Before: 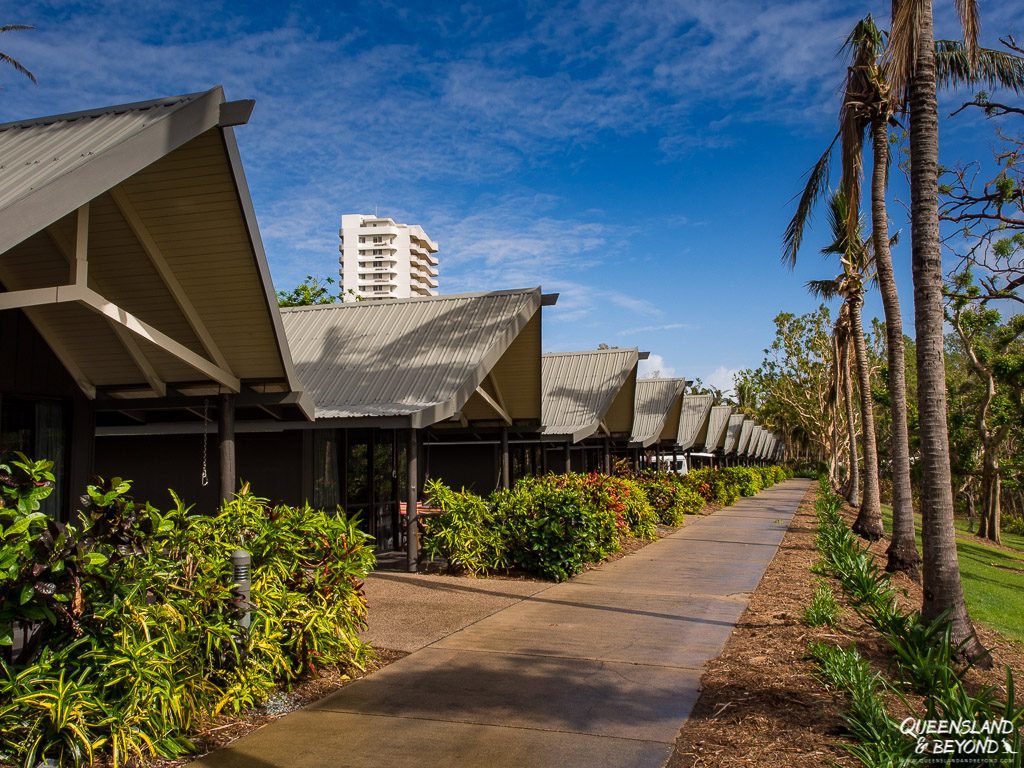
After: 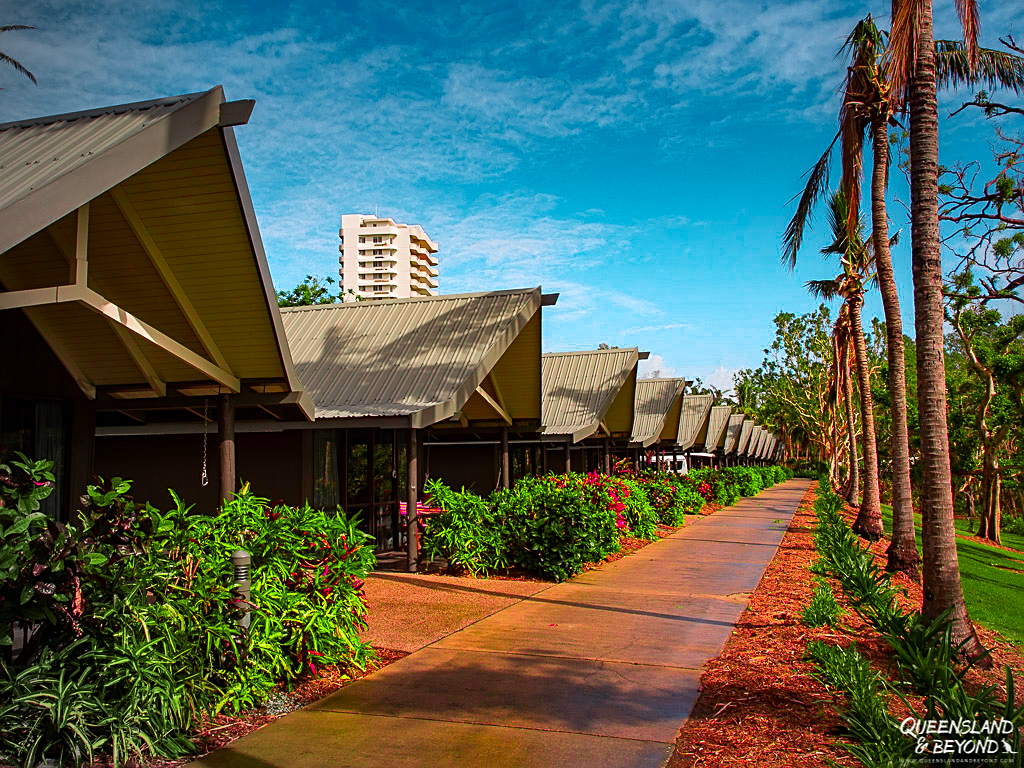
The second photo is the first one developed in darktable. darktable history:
sharpen: on, module defaults
exposure: exposure -0.043 EV, compensate highlight preservation false
color correction: highlights b* 0.067, saturation 1.8
vignetting: fall-off start 91.71%, brightness -0.519, saturation -0.515, center (0.218, -0.228)
color zones: curves: ch0 [(0, 0.533) (0.126, 0.533) (0.234, 0.533) (0.368, 0.357) (0.5, 0.5) (0.625, 0.5) (0.74, 0.637) (0.875, 0.5)]; ch1 [(0.004, 0.708) (0.129, 0.662) (0.25, 0.5) (0.375, 0.331) (0.496, 0.396) (0.625, 0.649) (0.739, 0.26) (0.875, 0.5) (1, 0.478)]; ch2 [(0, 0.409) (0.132, 0.403) (0.236, 0.558) (0.379, 0.448) (0.5, 0.5) (0.625, 0.5) (0.691, 0.39) (0.875, 0.5)]
